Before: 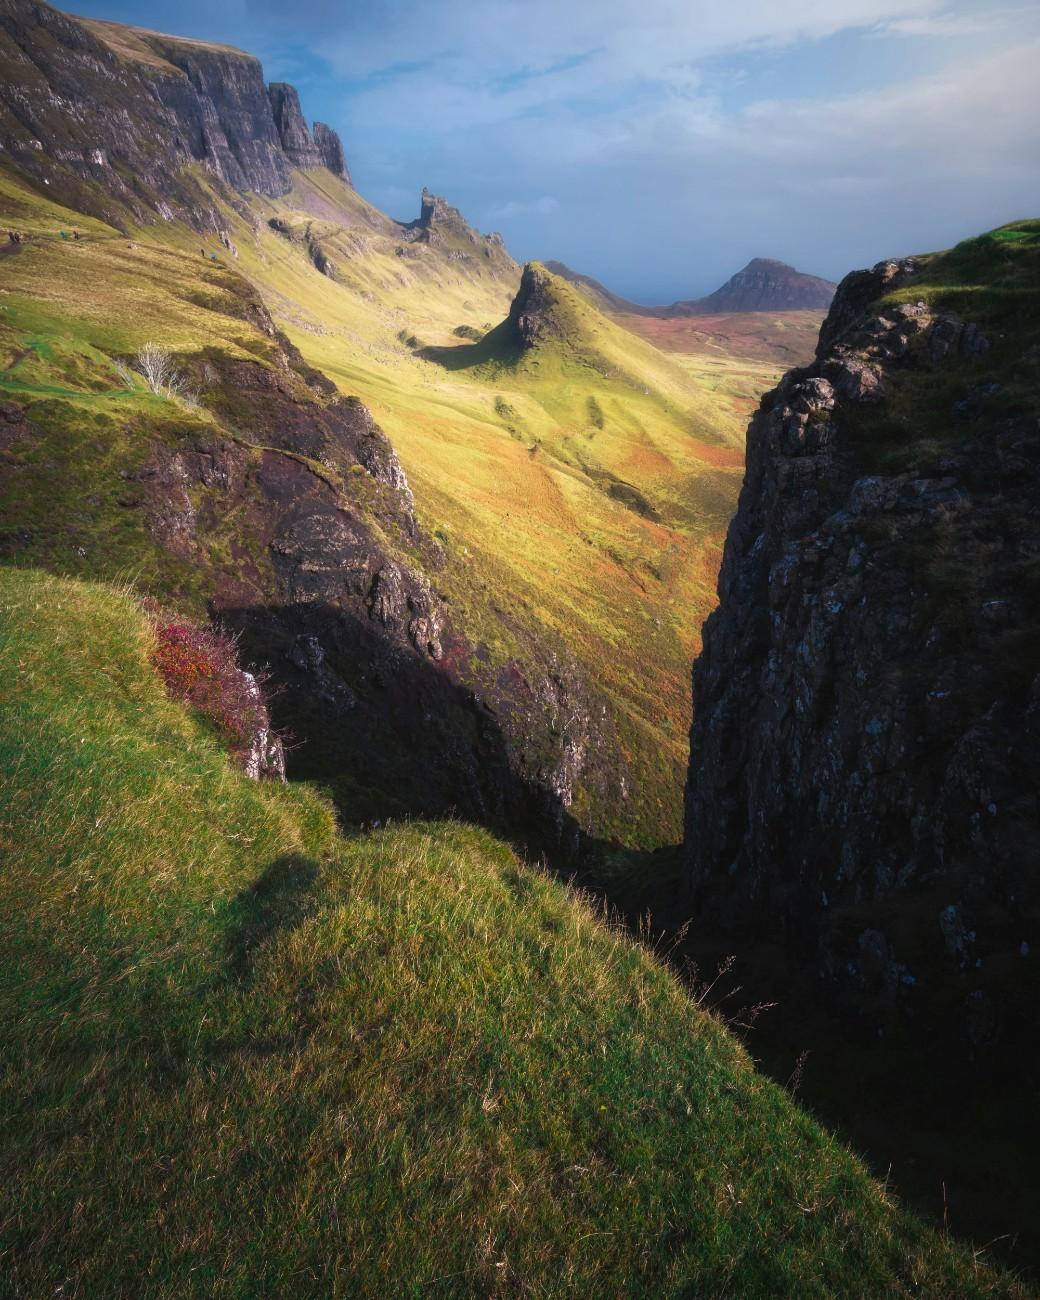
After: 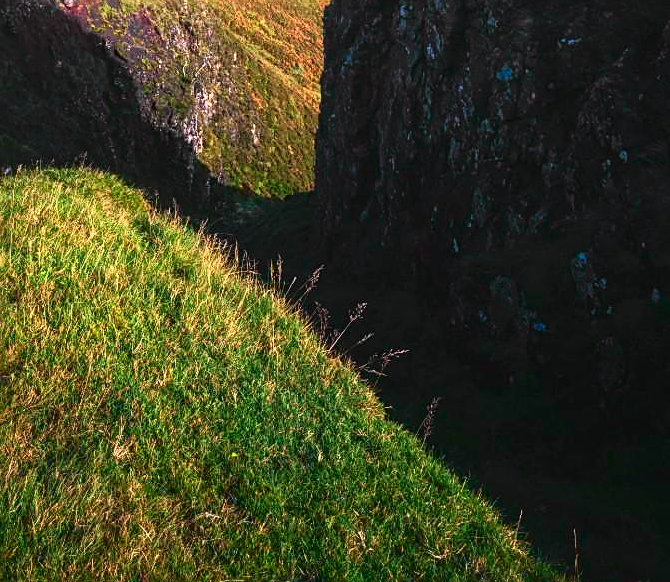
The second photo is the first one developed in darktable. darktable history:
crop and rotate: left 35.509%, top 50.238%, bottom 4.934%
exposure: black level correction -0.002, exposure 0.54 EV, compensate highlight preservation false
sharpen: on, module defaults
local contrast: on, module defaults
tone curve: curves: ch0 [(0, 0.003) (0.044, 0.032) (0.12, 0.089) (0.19, 0.164) (0.269, 0.269) (0.473, 0.533) (0.595, 0.695) (0.718, 0.823) (0.855, 0.931) (1, 0.982)]; ch1 [(0, 0) (0.243, 0.245) (0.427, 0.387) (0.493, 0.481) (0.501, 0.5) (0.521, 0.528) (0.554, 0.586) (0.607, 0.655) (0.671, 0.735) (0.796, 0.85) (1, 1)]; ch2 [(0, 0) (0.249, 0.216) (0.357, 0.317) (0.448, 0.432) (0.478, 0.492) (0.498, 0.499) (0.517, 0.519) (0.537, 0.57) (0.569, 0.623) (0.61, 0.663) (0.706, 0.75) (0.808, 0.809) (0.991, 0.968)], color space Lab, independent channels, preserve colors none
rotate and perspective: automatic cropping off
